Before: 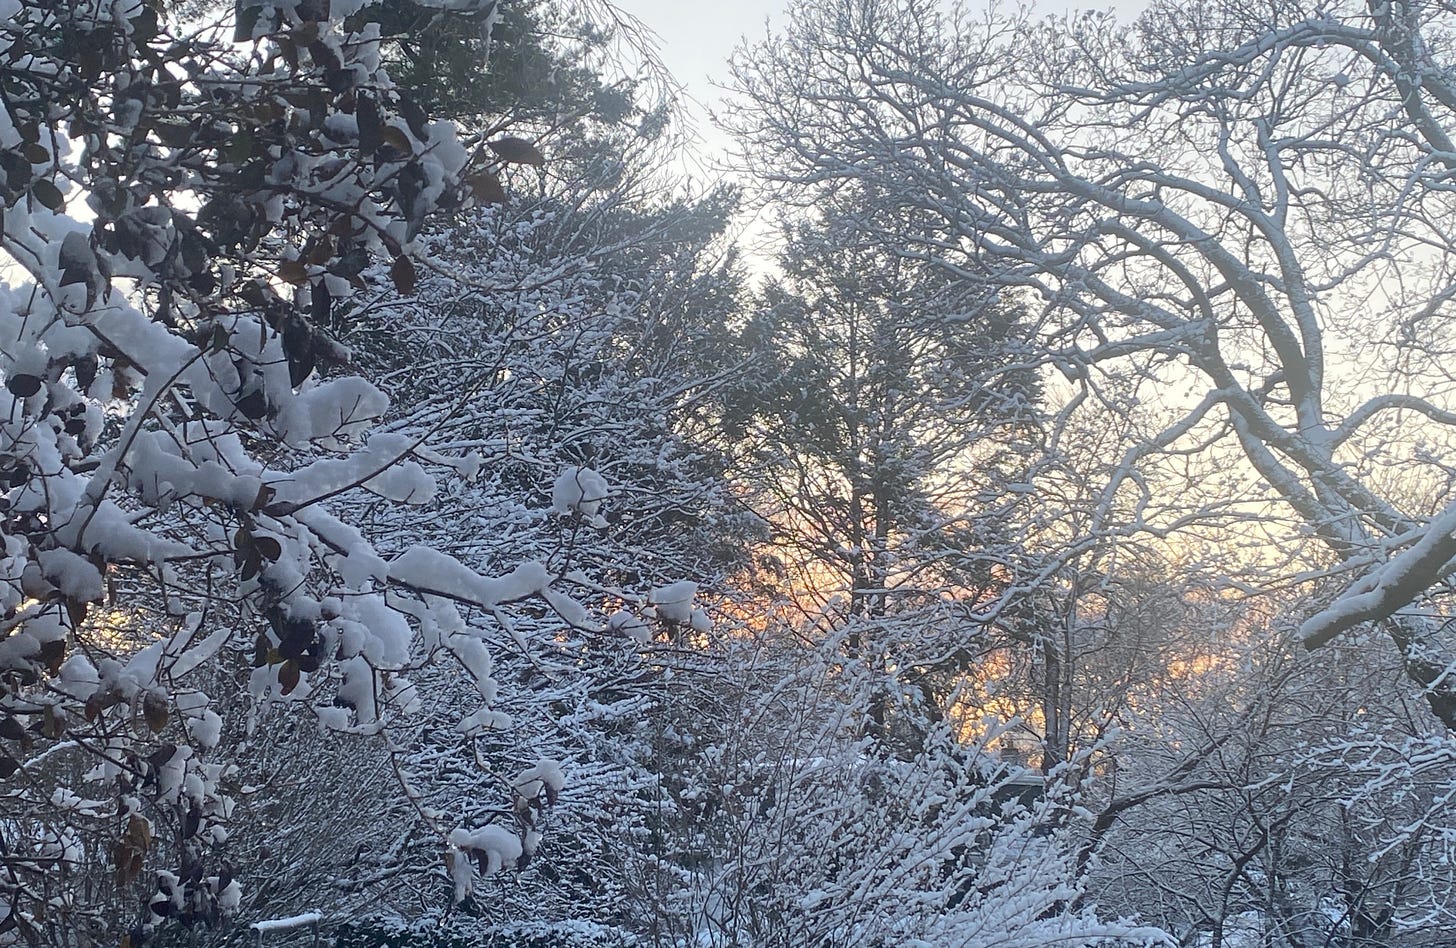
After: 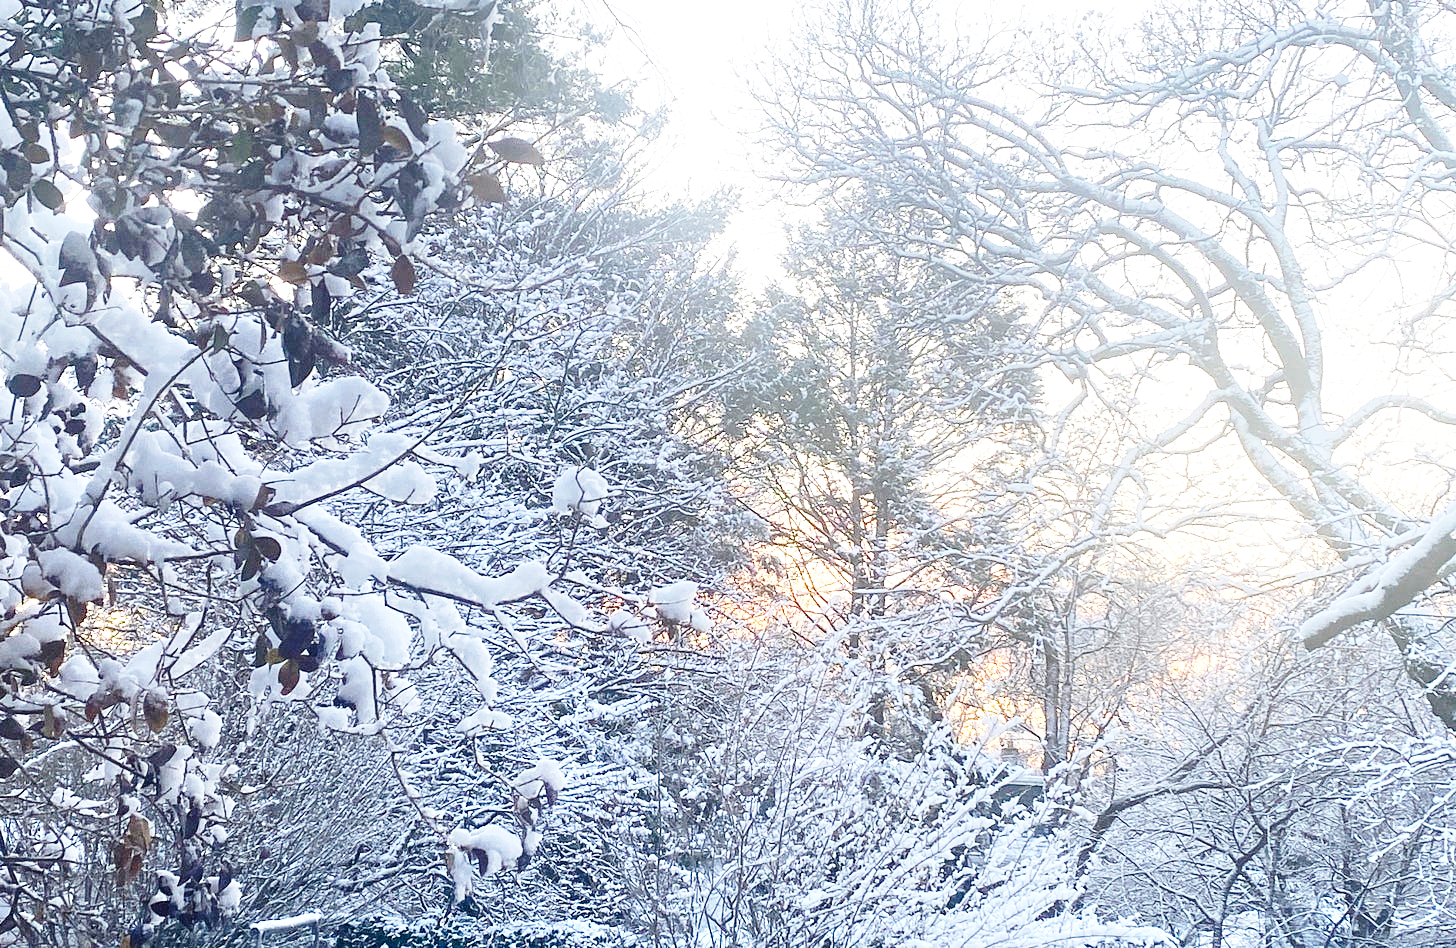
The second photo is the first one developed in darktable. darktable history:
exposure: exposure 1 EV, compensate highlight preservation false
base curve: curves: ch0 [(0, 0) (0.028, 0.03) (0.121, 0.232) (0.46, 0.748) (0.859, 0.968) (1, 1)], preserve colors none
